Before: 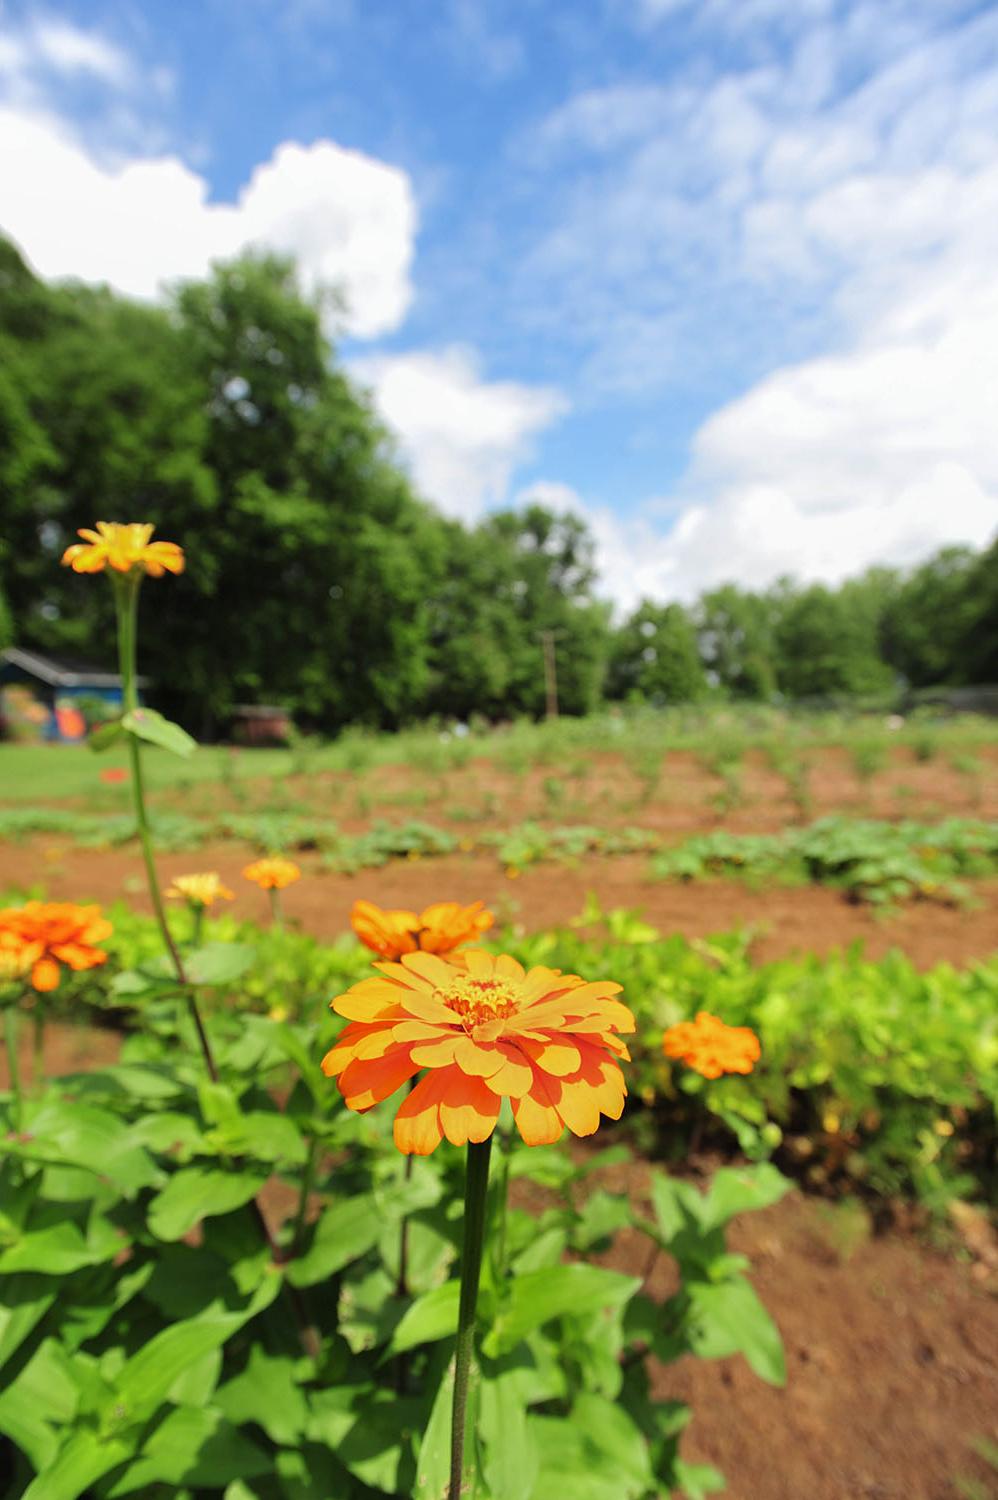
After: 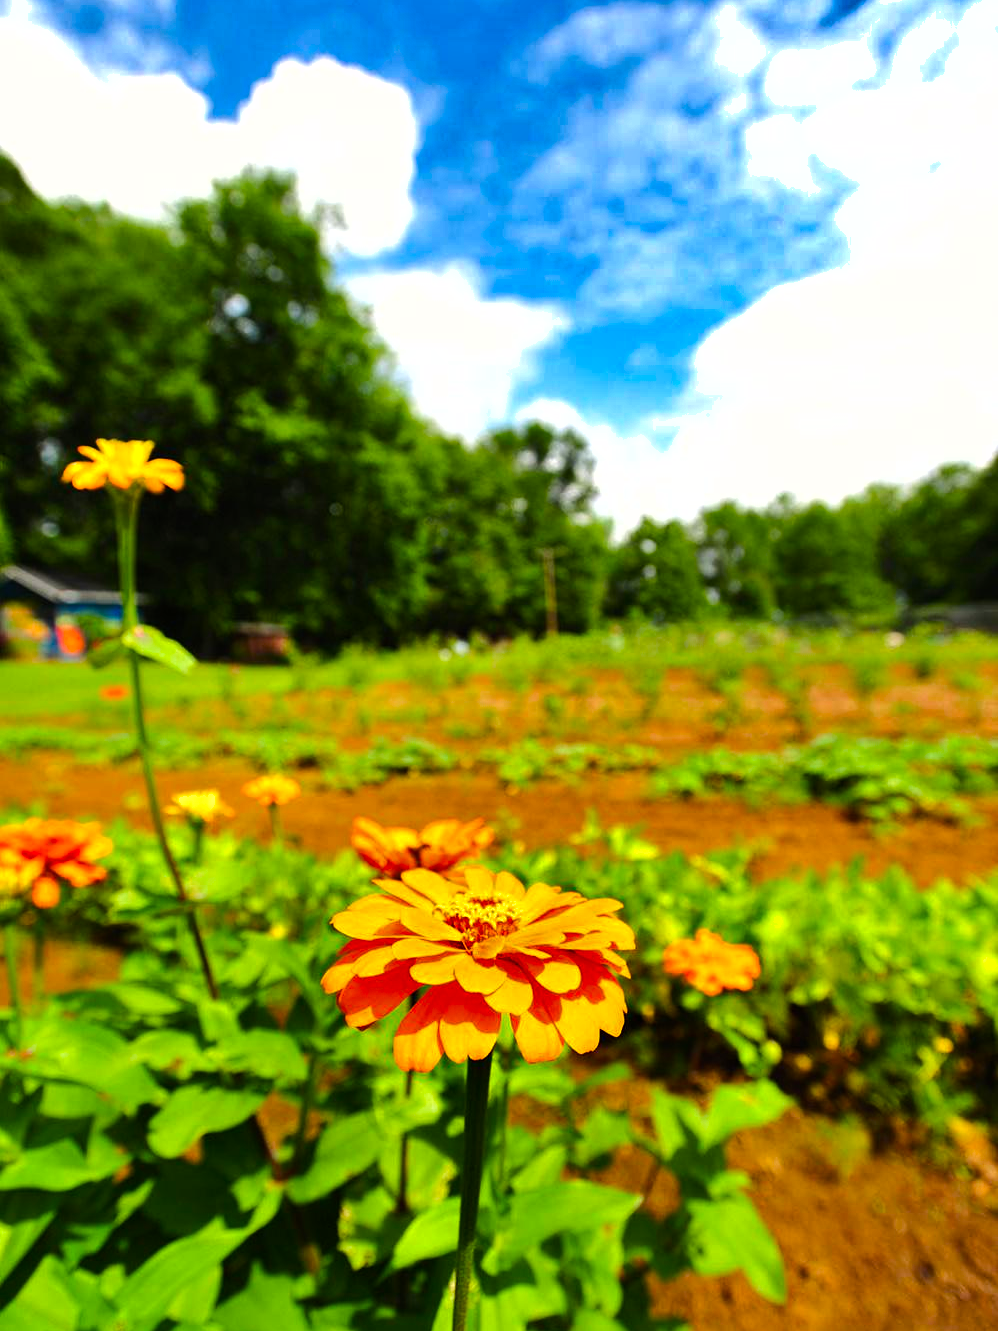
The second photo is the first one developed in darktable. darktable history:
shadows and highlights: white point adjustment -3.52, highlights -63.82, soften with gaussian
color correction: highlights a* 0.963, highlights b* 2.84, saturation 1.06
color balance rgb: perceptual saturation grading › global saturation 37.182%, perceptual saturation grading › shadows 34.966%, perceptual brilliance grading › highlights 17.94%, perceptual brilliance grading › mid-tones 31.963%, perceptual brilliance grading › shadows -31.024%, contrast 5.046%
crop and rotate: top 5.567%, bottom 5.642%
